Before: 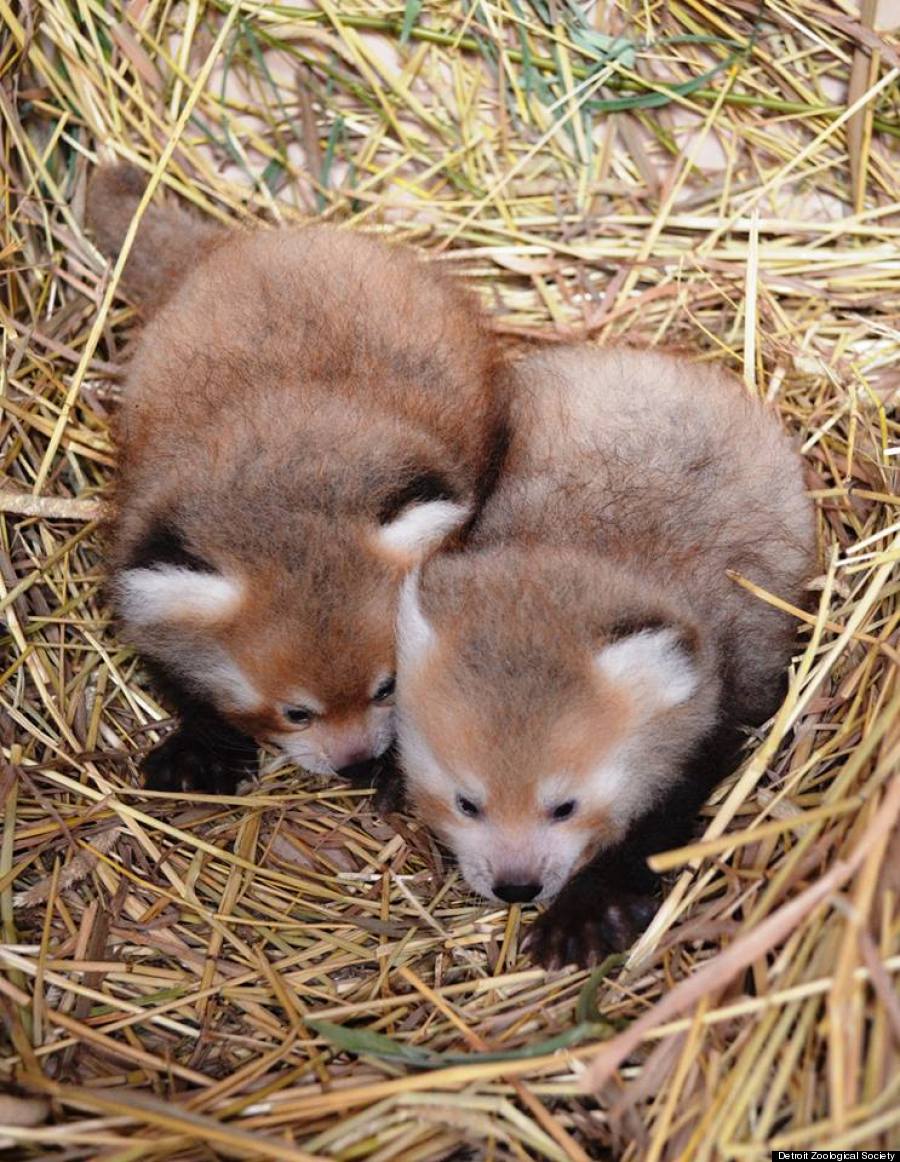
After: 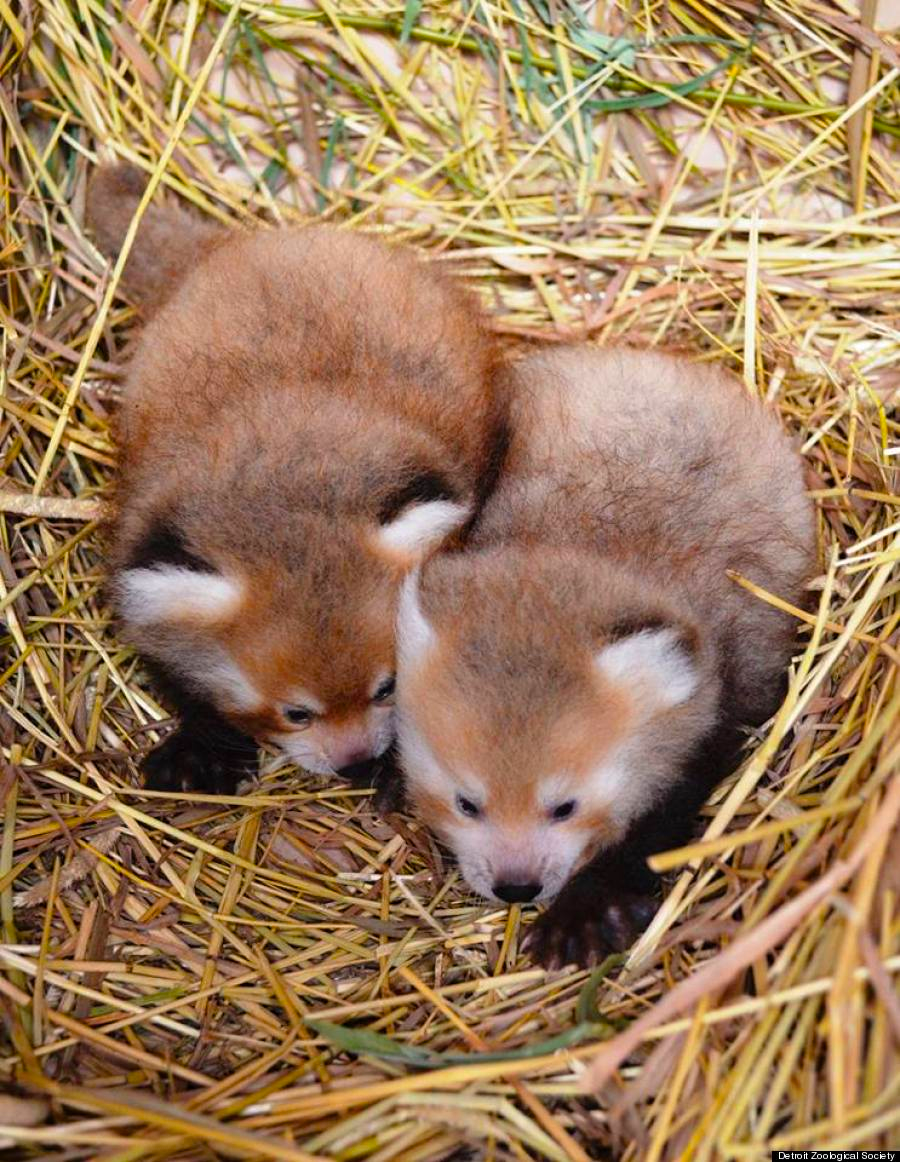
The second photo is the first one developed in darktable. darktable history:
color balance rgb: perceptual saturation grading › global saturation 25.513%, global vibrance 20%
